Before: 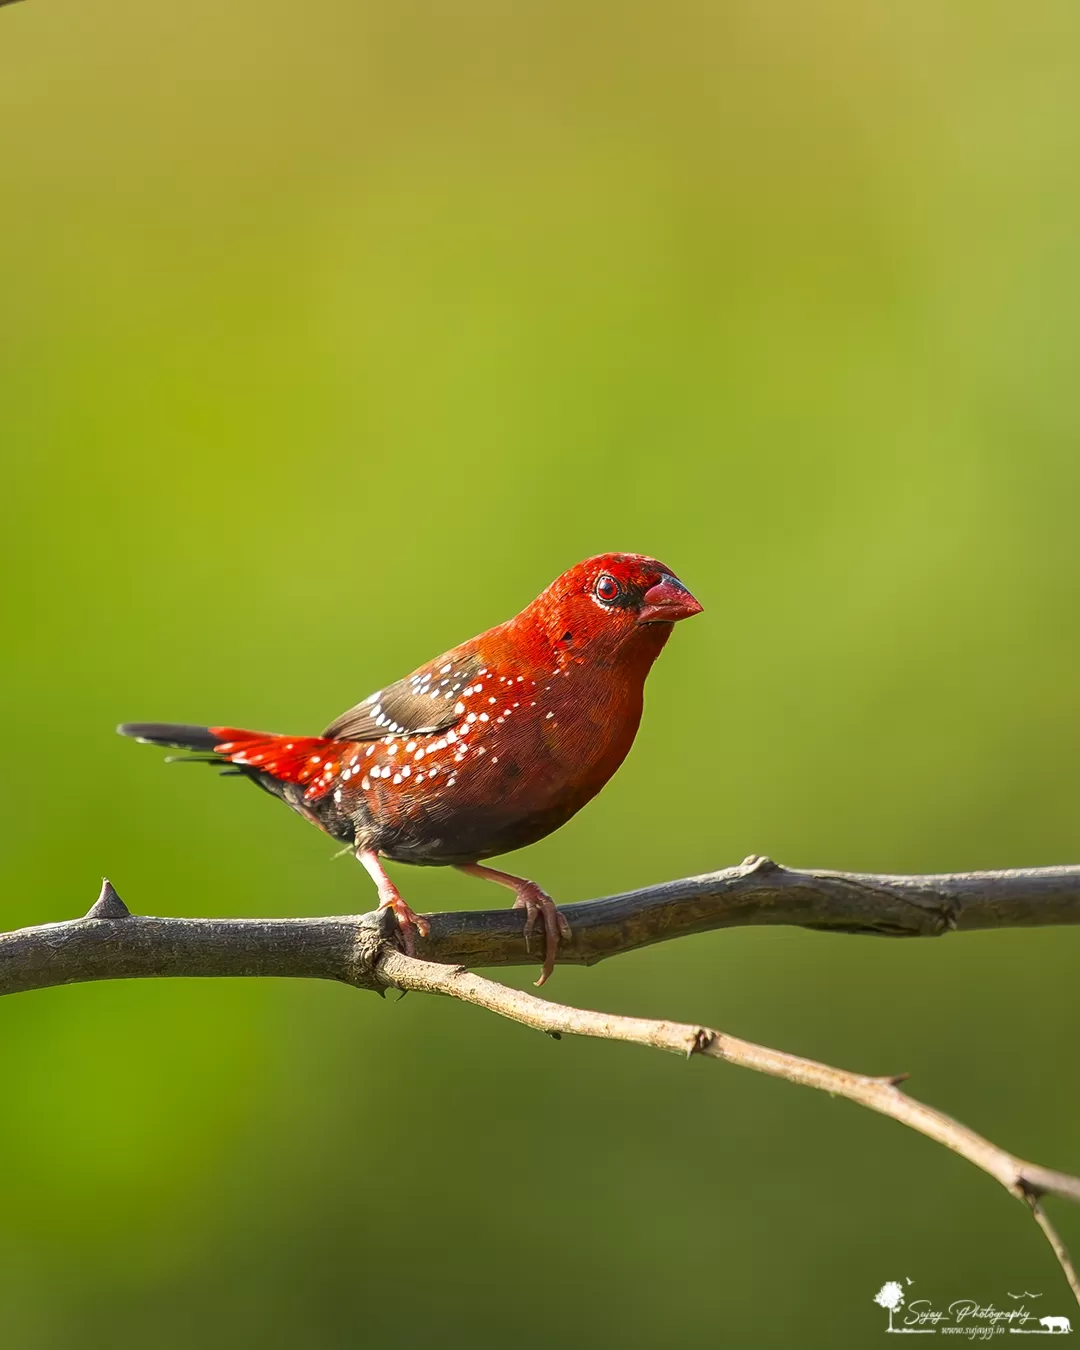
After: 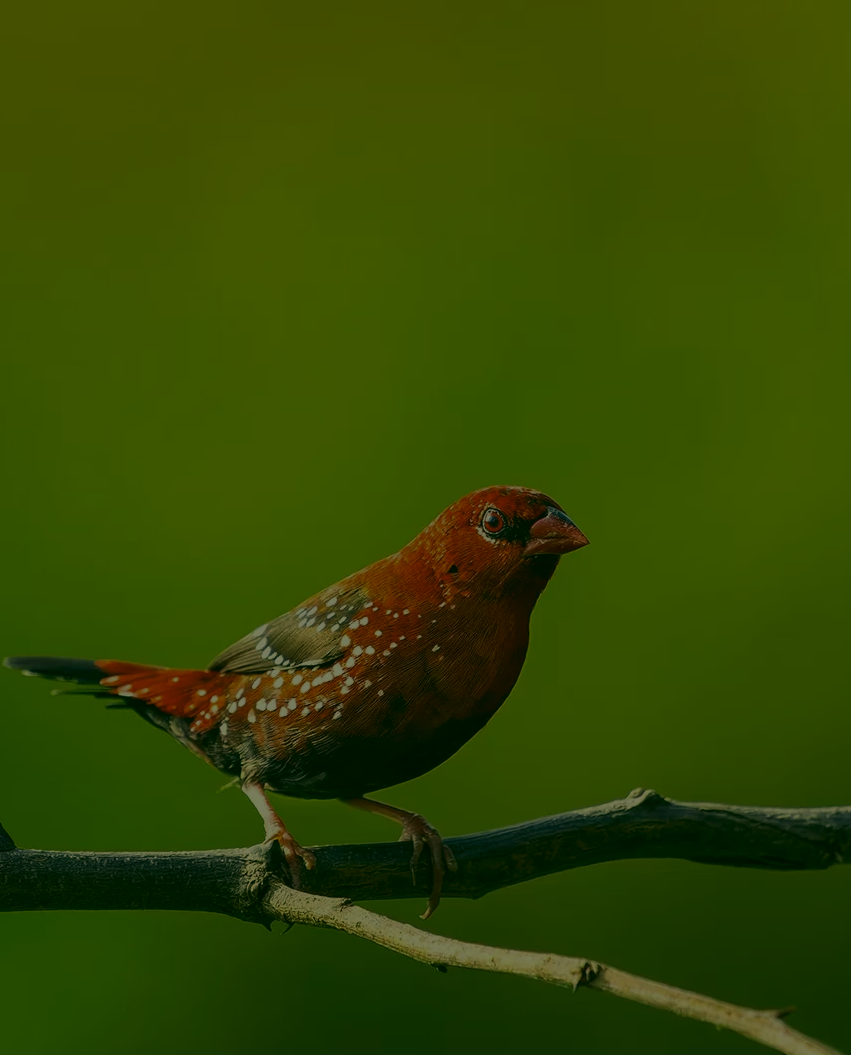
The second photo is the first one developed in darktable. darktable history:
exposure: exposure -2.381 EV, compensate highlight preservation false
crop and rotate: left 10.671%, top 4.996%, right 10.447%, bottom 16.793%
color correction: highlights a* 4.66, highlights b* 24.62, shadows a* -16.14, shadows b* 3.86
